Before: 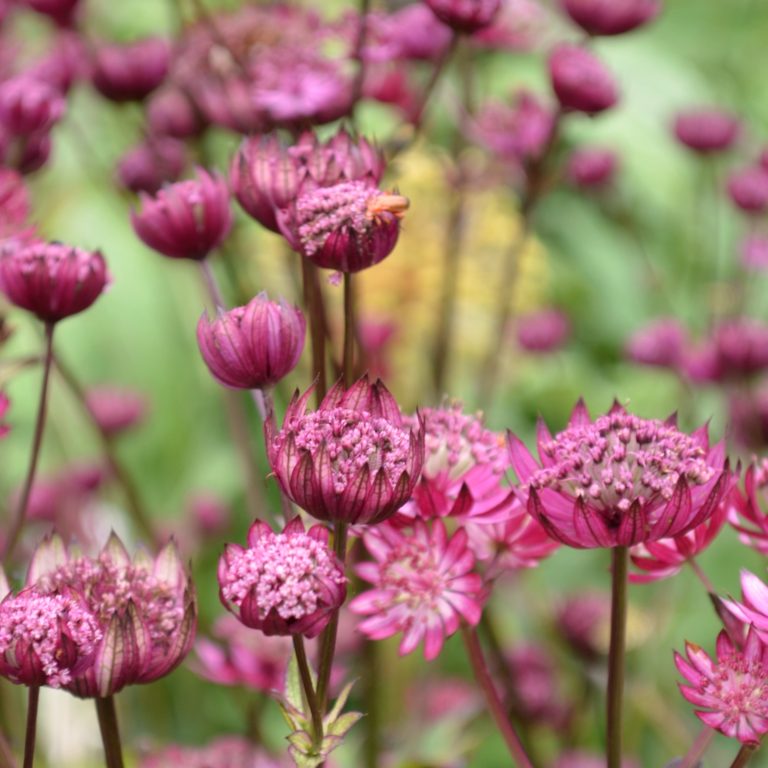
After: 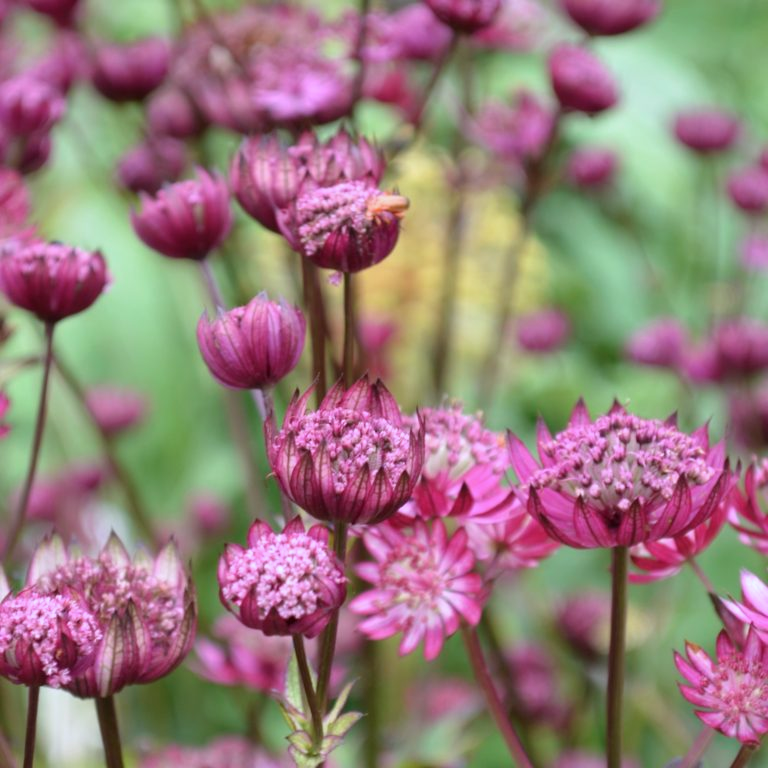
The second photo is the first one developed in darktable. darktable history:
tone equalizer: on, module defaults
color calibration: illuminant custom, x 0.368, y 0.373, temperature 4330.32 K
